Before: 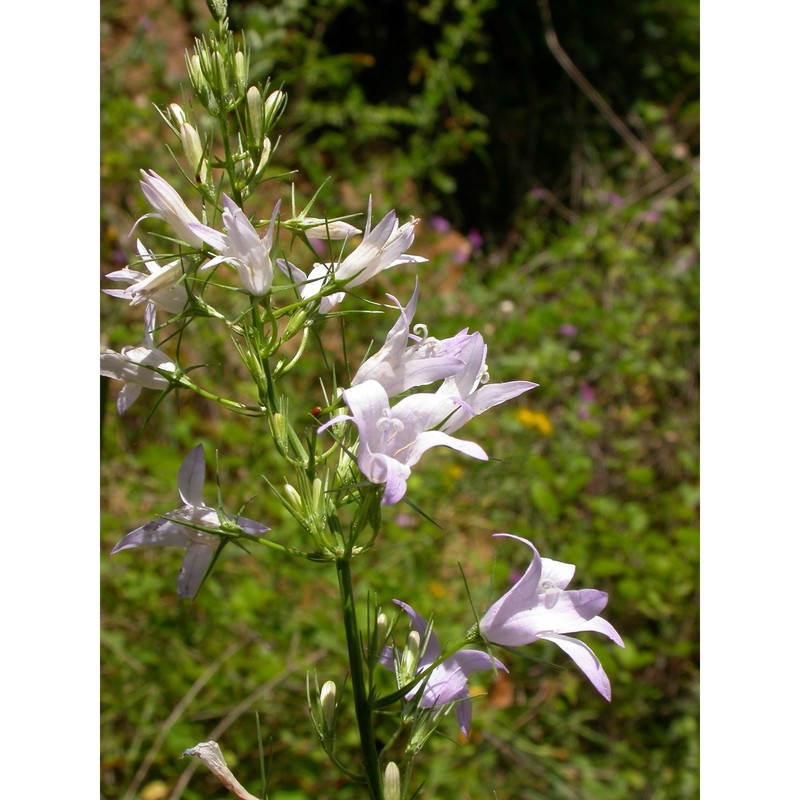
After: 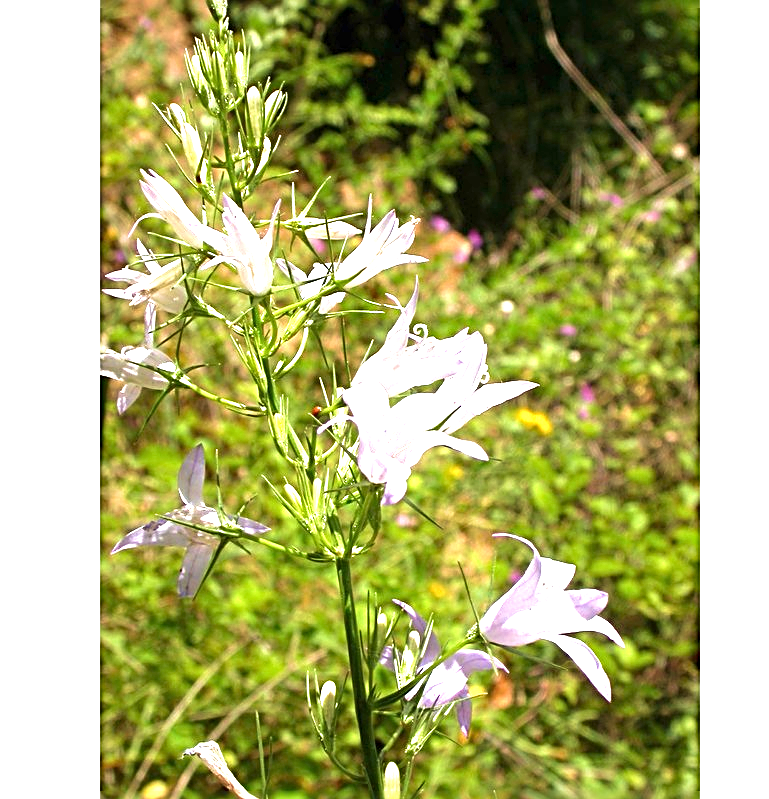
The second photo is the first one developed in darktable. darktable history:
crop: right 3.869%, bottom 0.038%
velvia: on, module defaults
sharpen: radius 2.832, amount 0.718
exposure: black level correction 0, exposure 1.674 EV, compensate exposure bias true, compensate highlight preservation false
